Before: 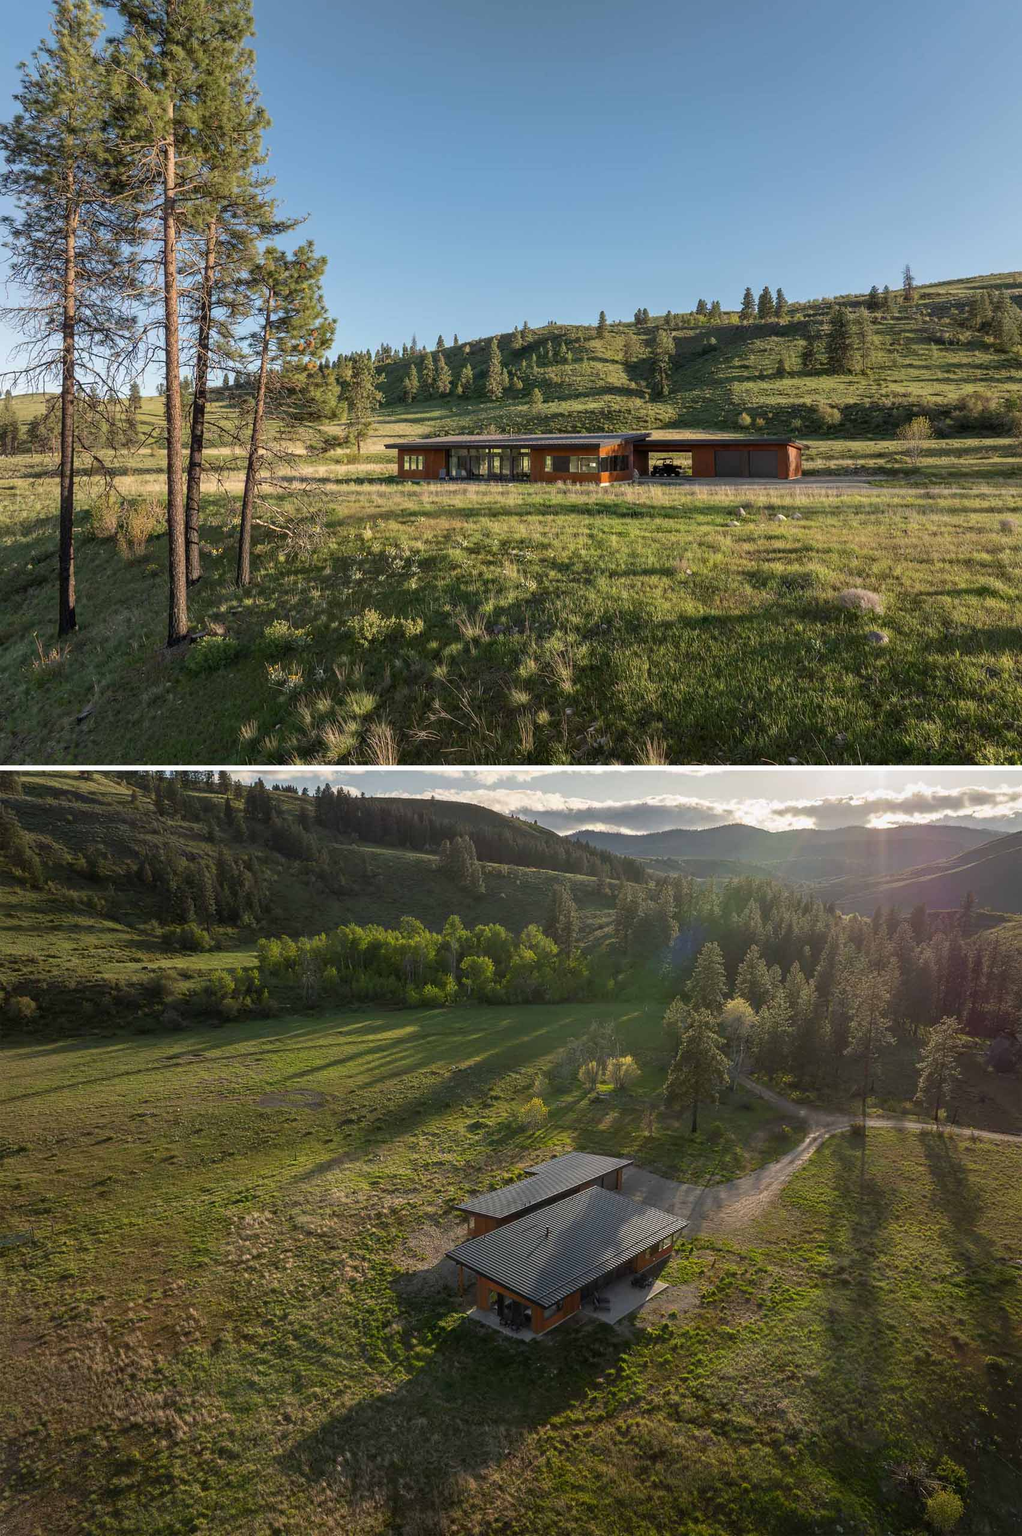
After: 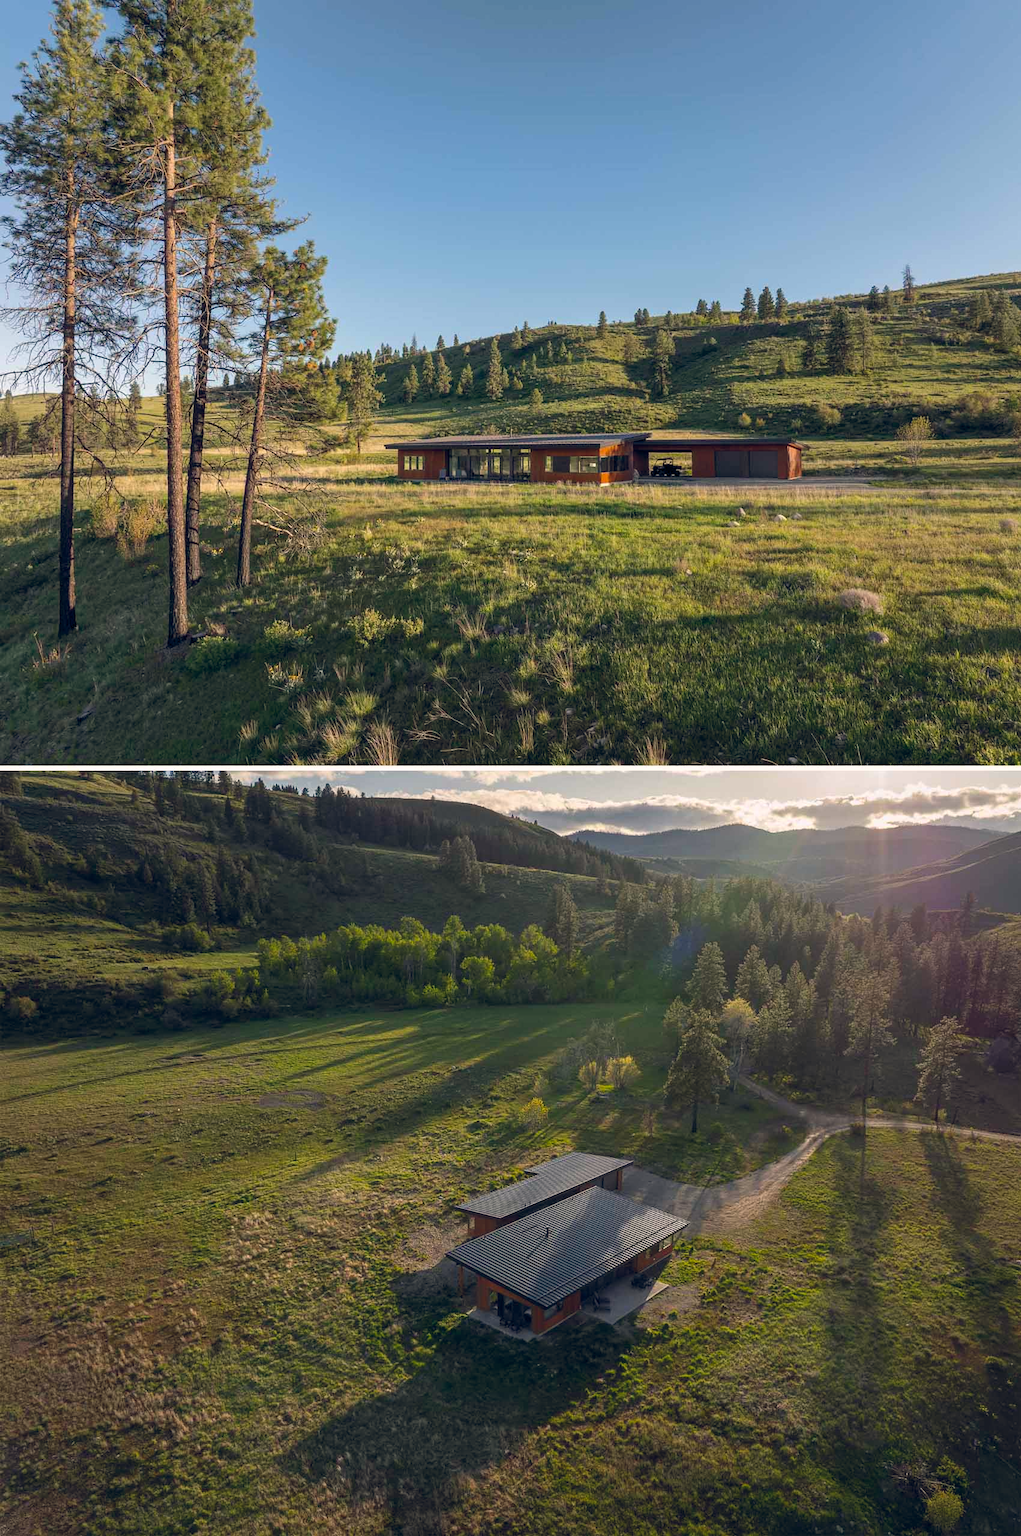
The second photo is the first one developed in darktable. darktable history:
color balance rgb: shadows lift › hue 87.51°, highlights gain › chroma 1.35%, highlights gain › hue 55.1°, global offset › chroma 0.13%, global offset › hue 253.66°, perceptual saturation grading › global saturation 16.38%
rotate and perspective: automatic cropping off
